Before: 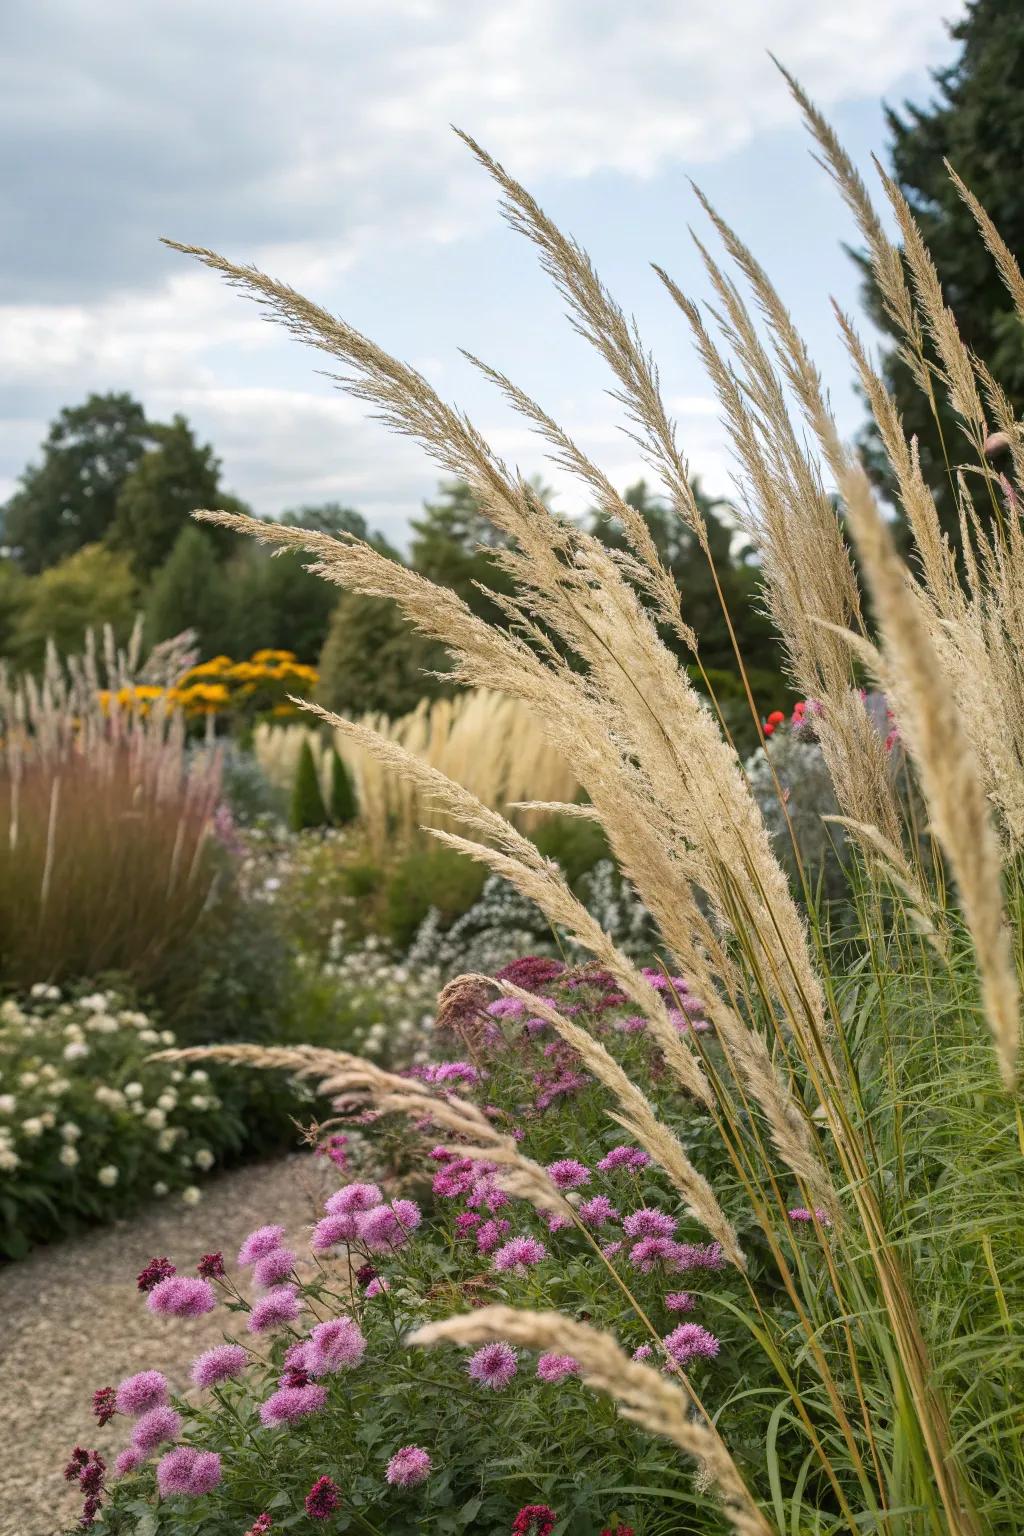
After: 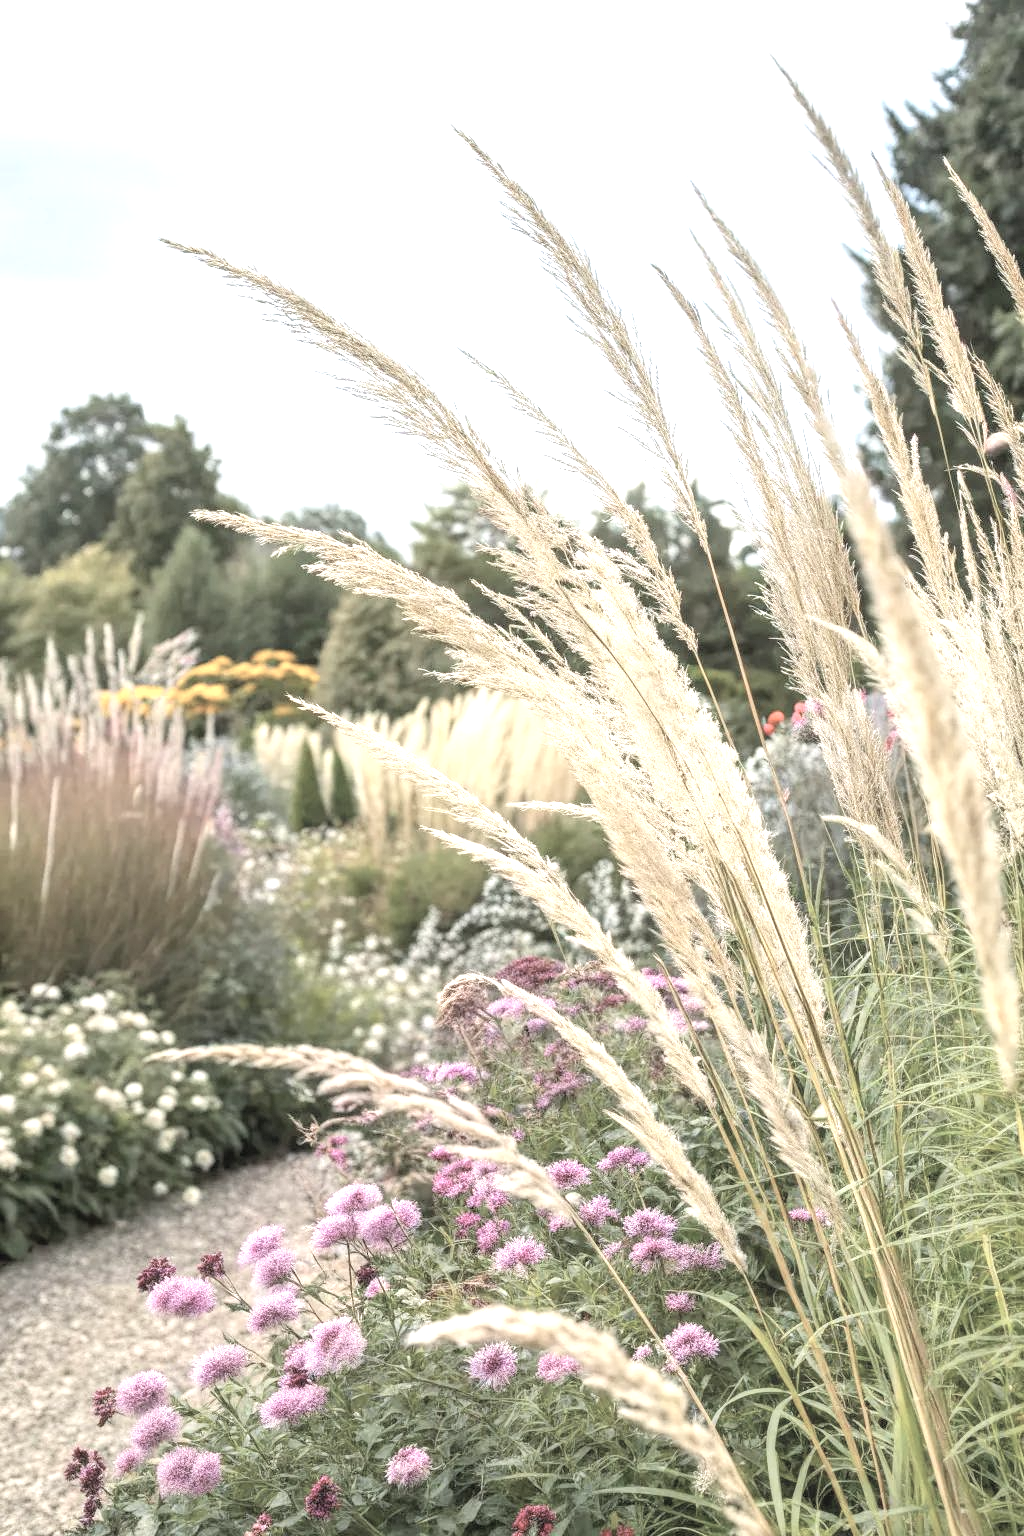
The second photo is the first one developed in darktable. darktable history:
base curve: curves: ch0 [(0, 0) (0.472, 0.508) (1, 1)]
local contrast: on, module defaults
exposure: black level correction 0, exposure 1.096 EV, compensate exposure bias true, compensate highlight preservation false
contrast brightness saturation: brightness 0.183, saturation -0.494
